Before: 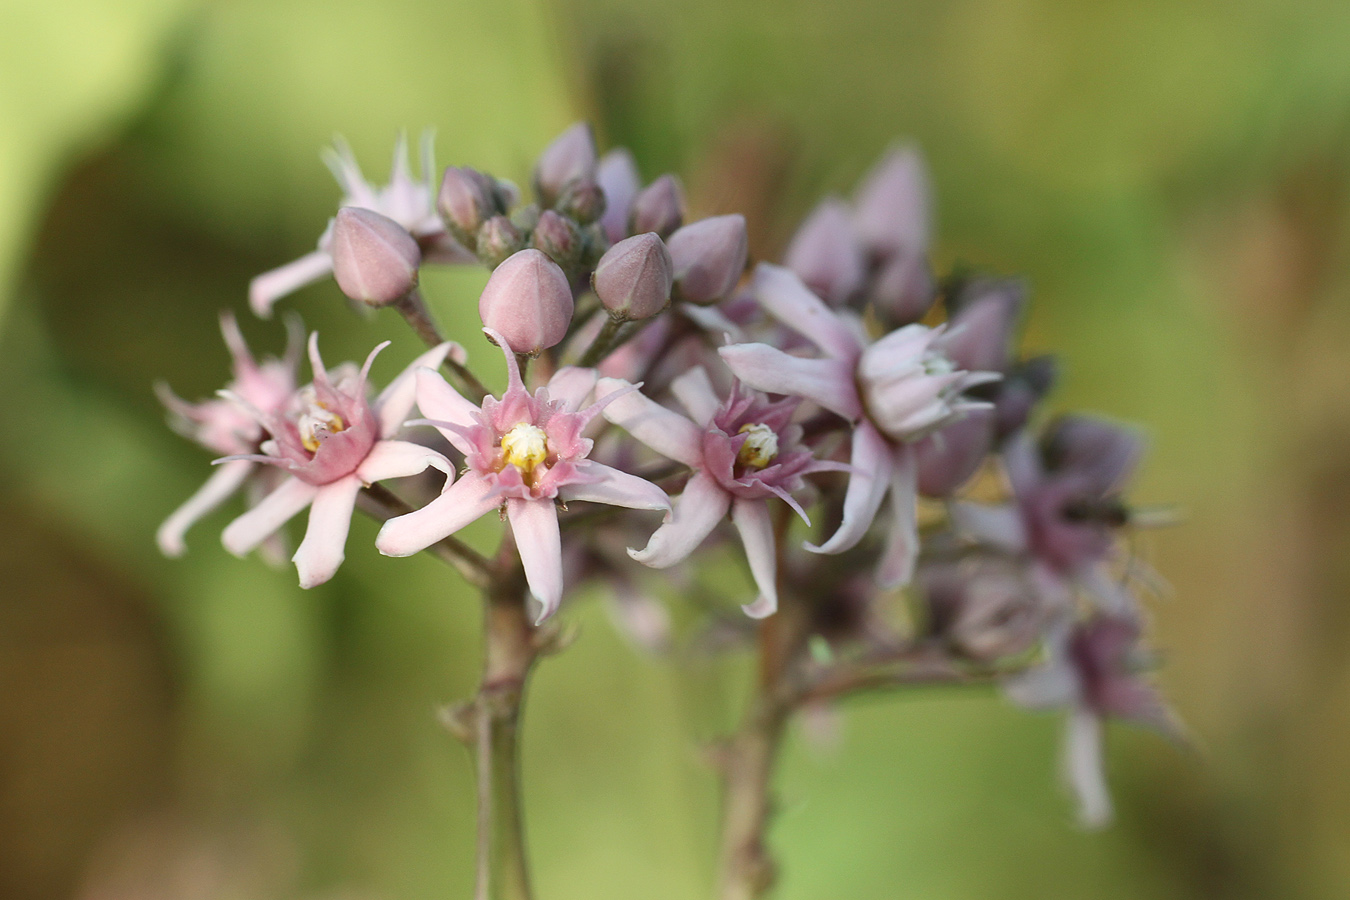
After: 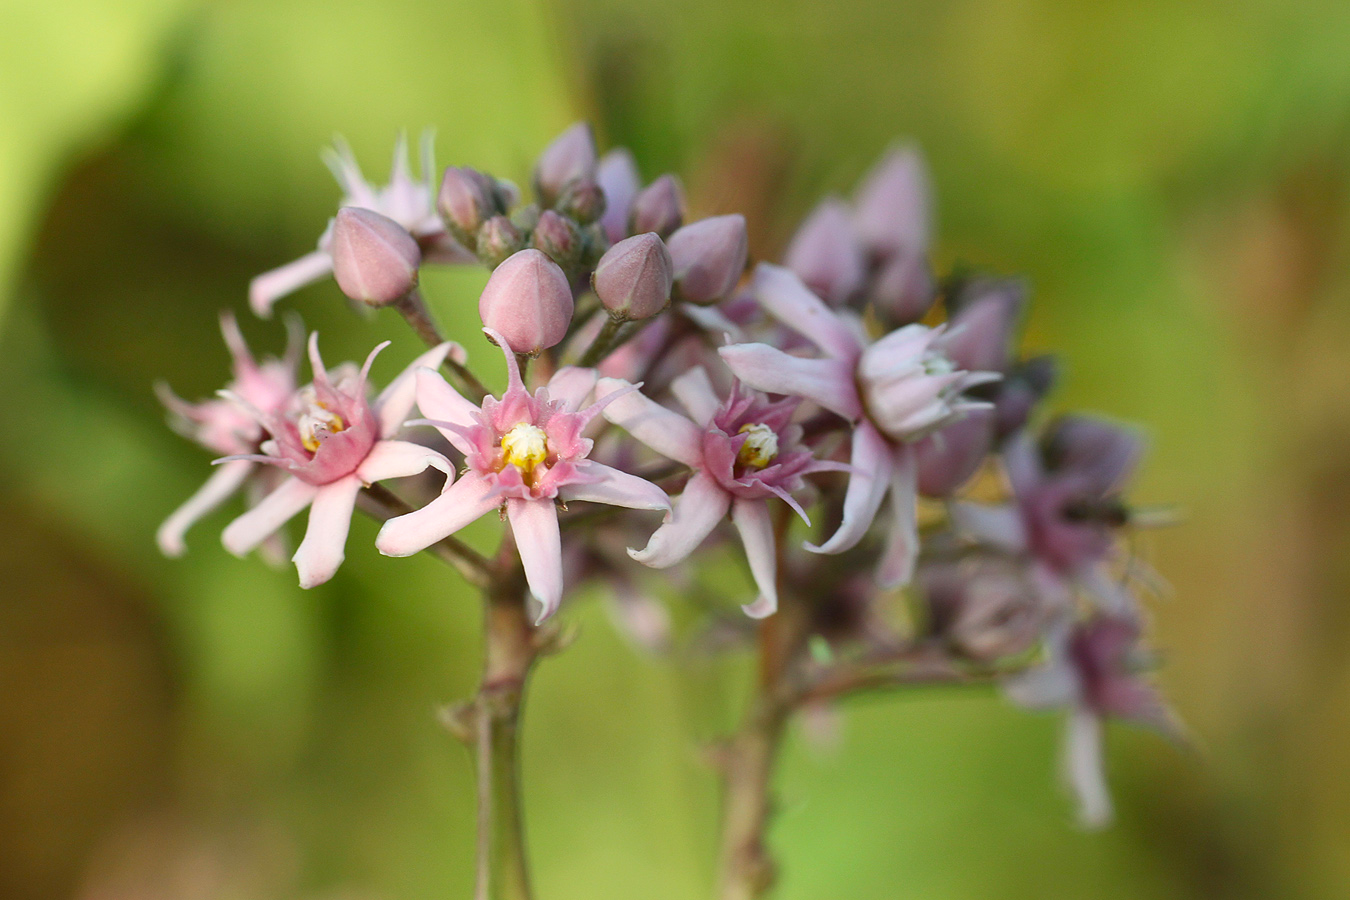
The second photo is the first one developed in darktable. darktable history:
color correction: highlights b* -0.003, saturation 1.28
